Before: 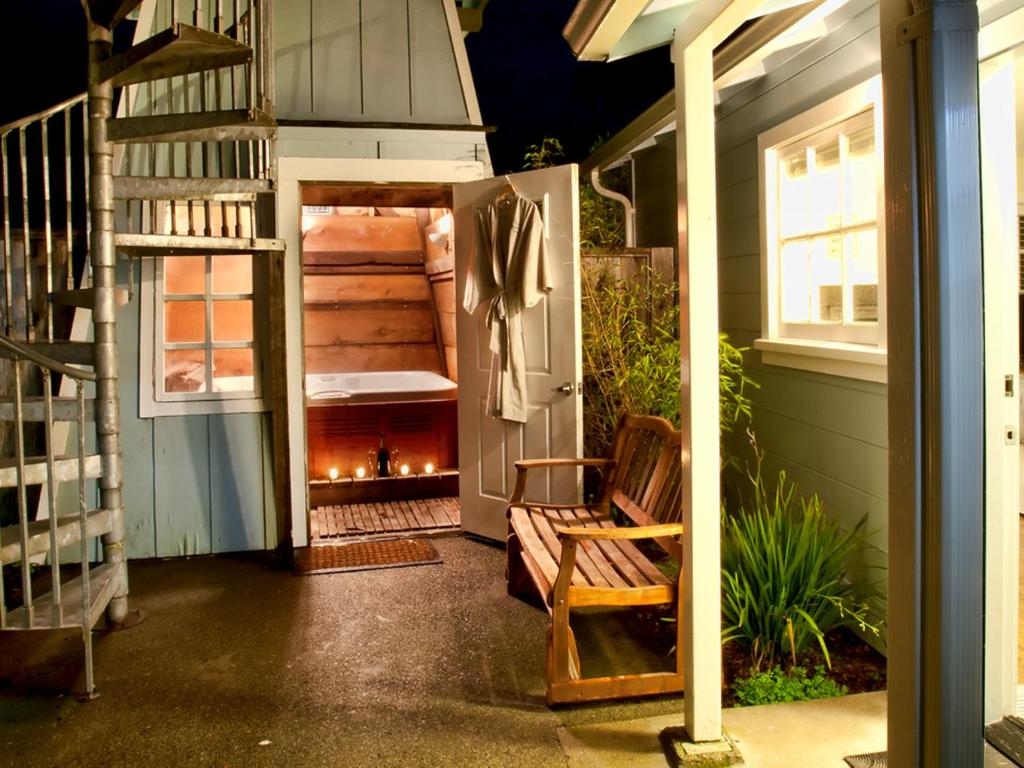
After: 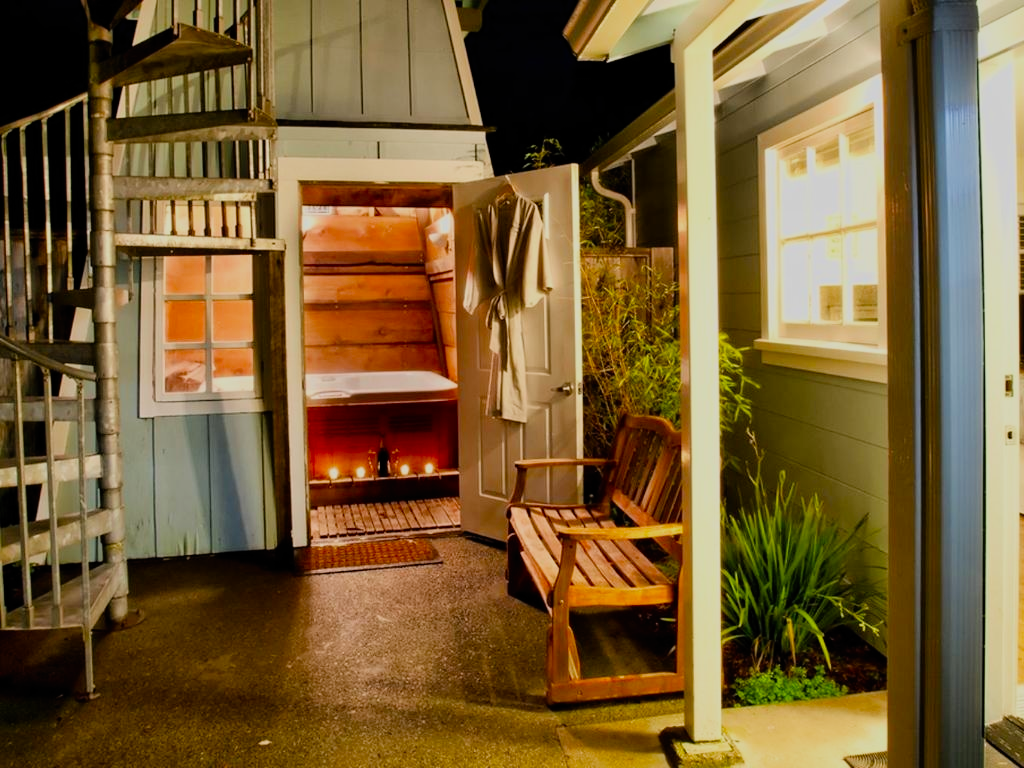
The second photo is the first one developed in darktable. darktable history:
filmic rgb: black relative exposure -7.71 EV, white relative exposure 4.42 EV, hardness 3.75, latitude 38.67%, contrast 0.966, highlights saturation mix 9.24%, shadows ↔ highlights balance 4.02%, color science v5 (2021), contrast in shadows safe, contrast in highlights safe
